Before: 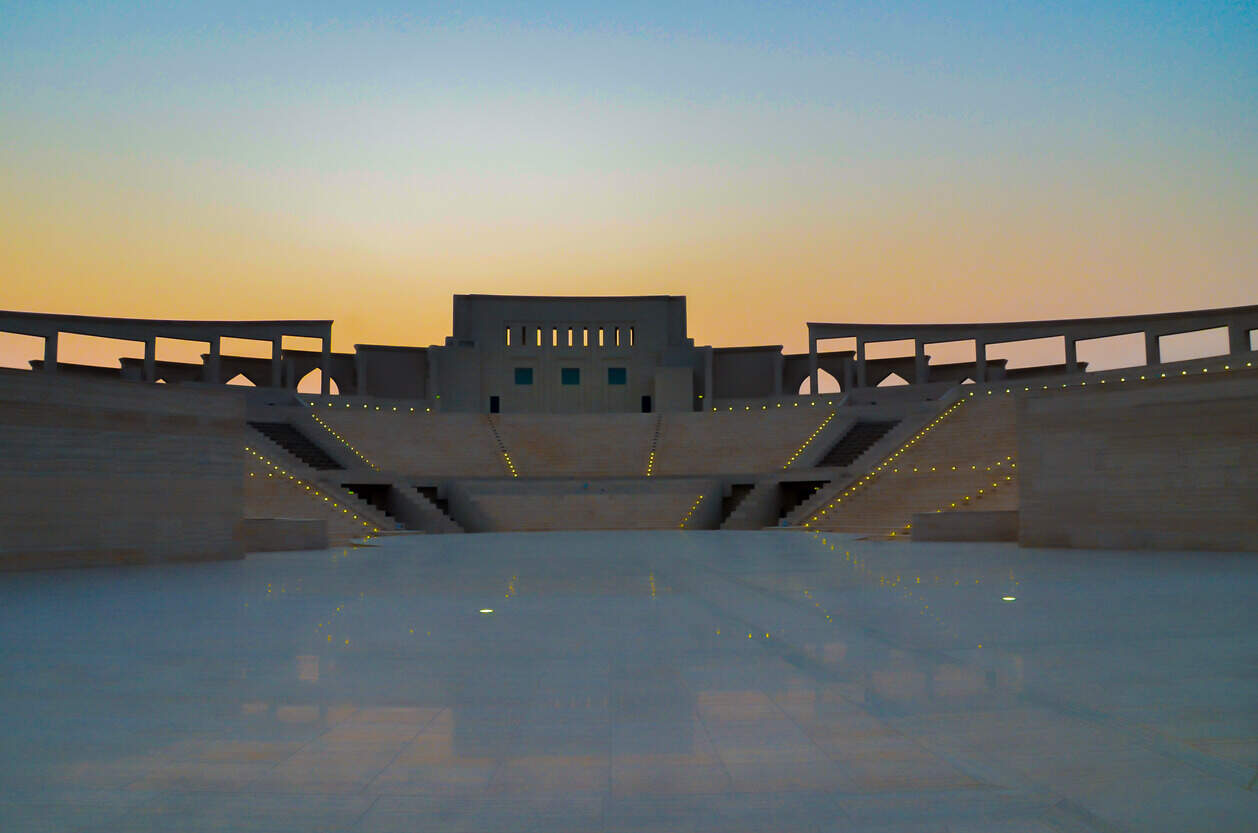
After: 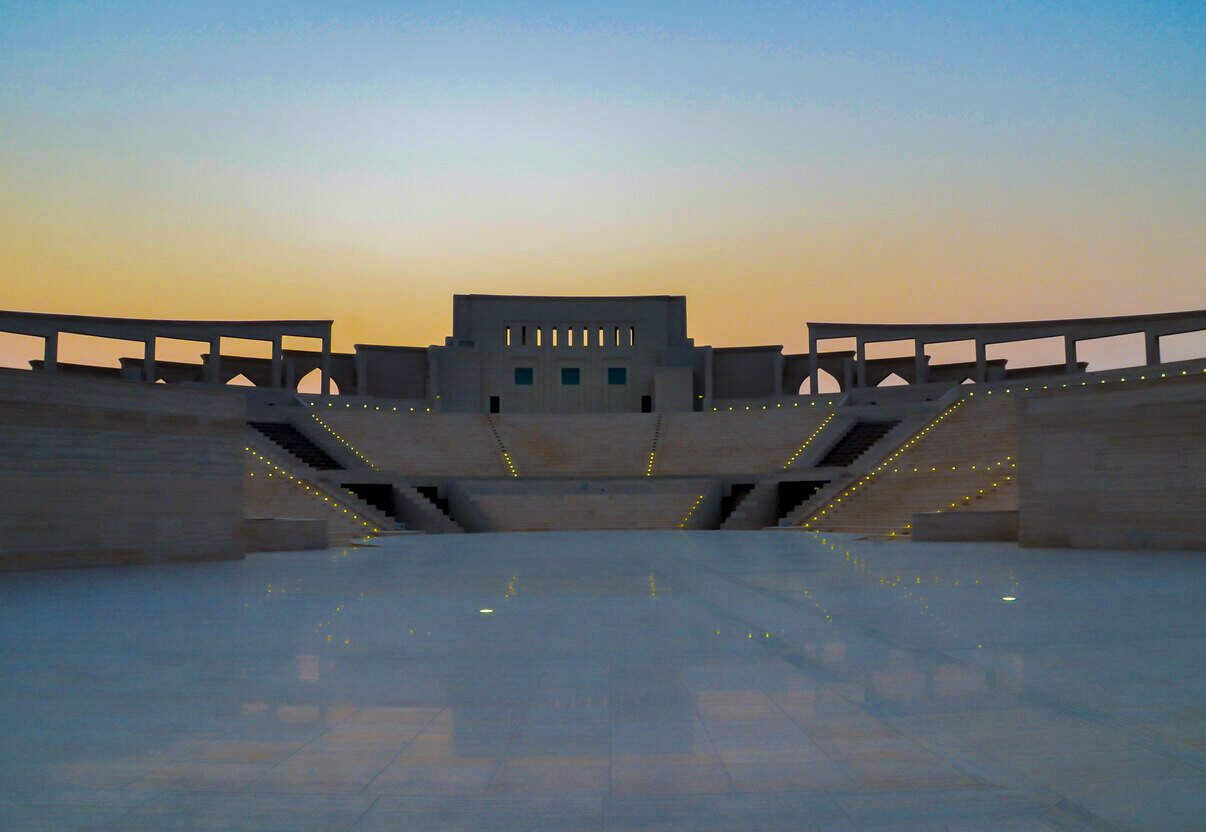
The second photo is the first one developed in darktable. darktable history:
local contrast: on, module defaults
white balance: red 0.967, blue 1.049
crop: right 4.126%, bottom 0.031%
